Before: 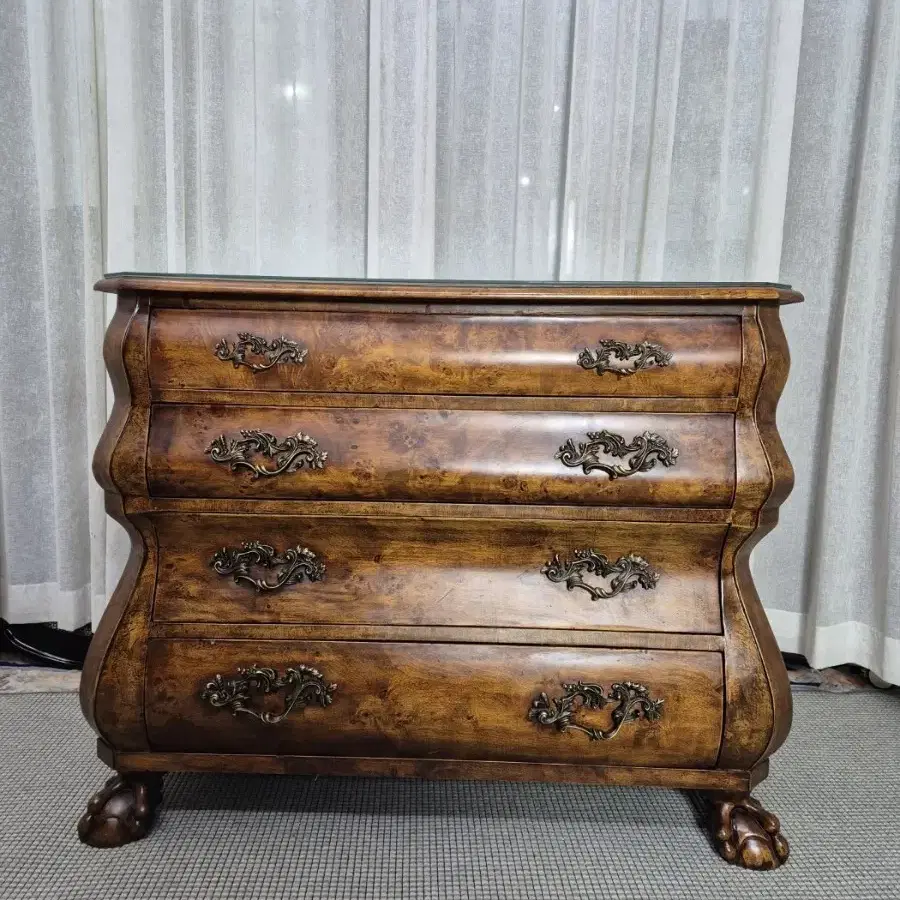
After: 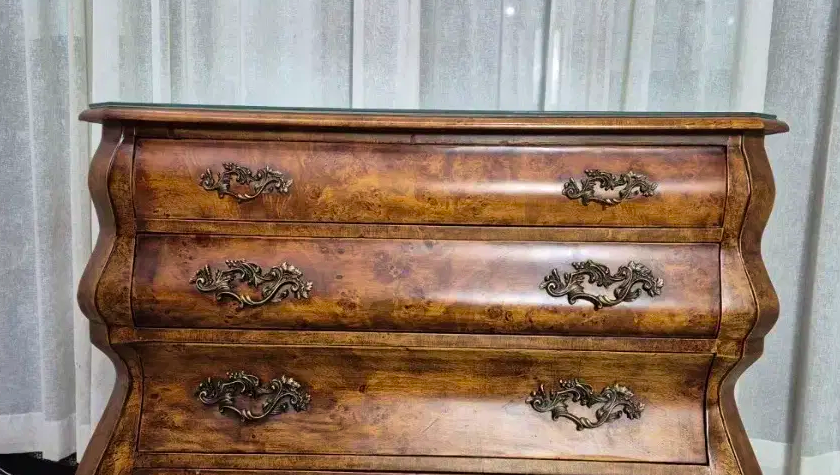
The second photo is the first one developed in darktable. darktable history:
velvia: on, module defaults
shadows and highlights: radius 126.11, shadows 30.36, highlights -30.82, low approximation 0.01, soften with gaussian
crop: left 1.759%, top 18.906%, right 4.866%, bottom 28.282%
